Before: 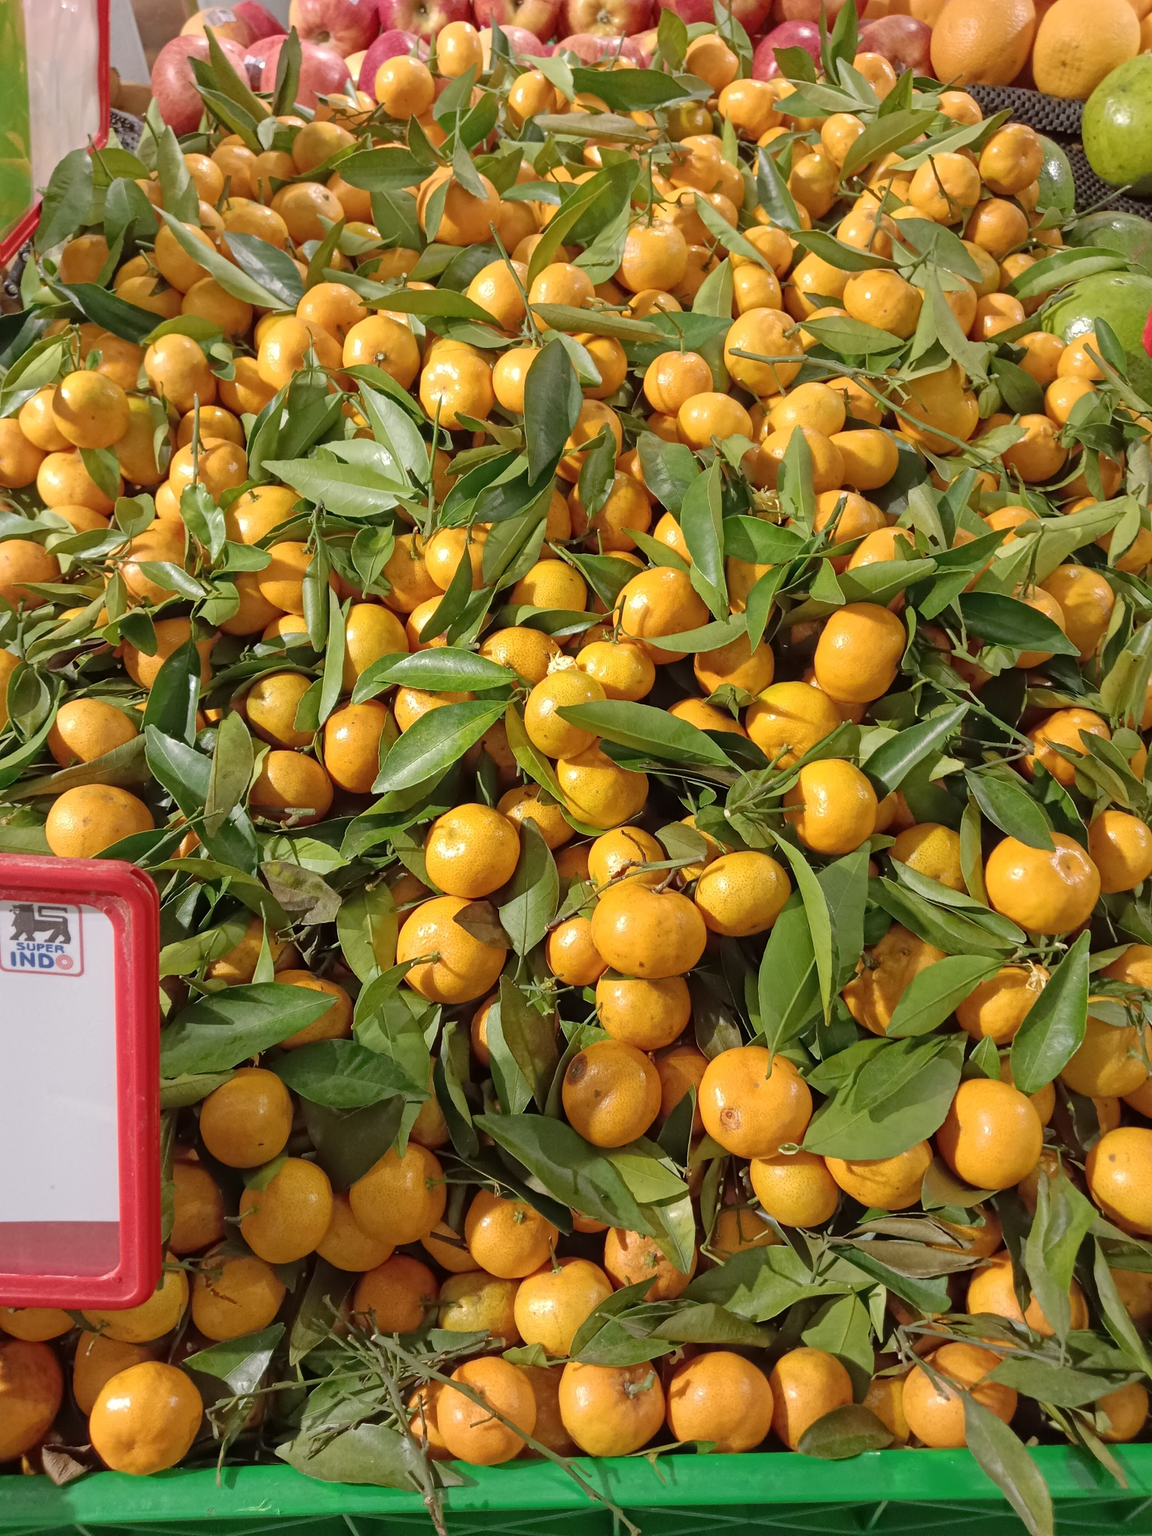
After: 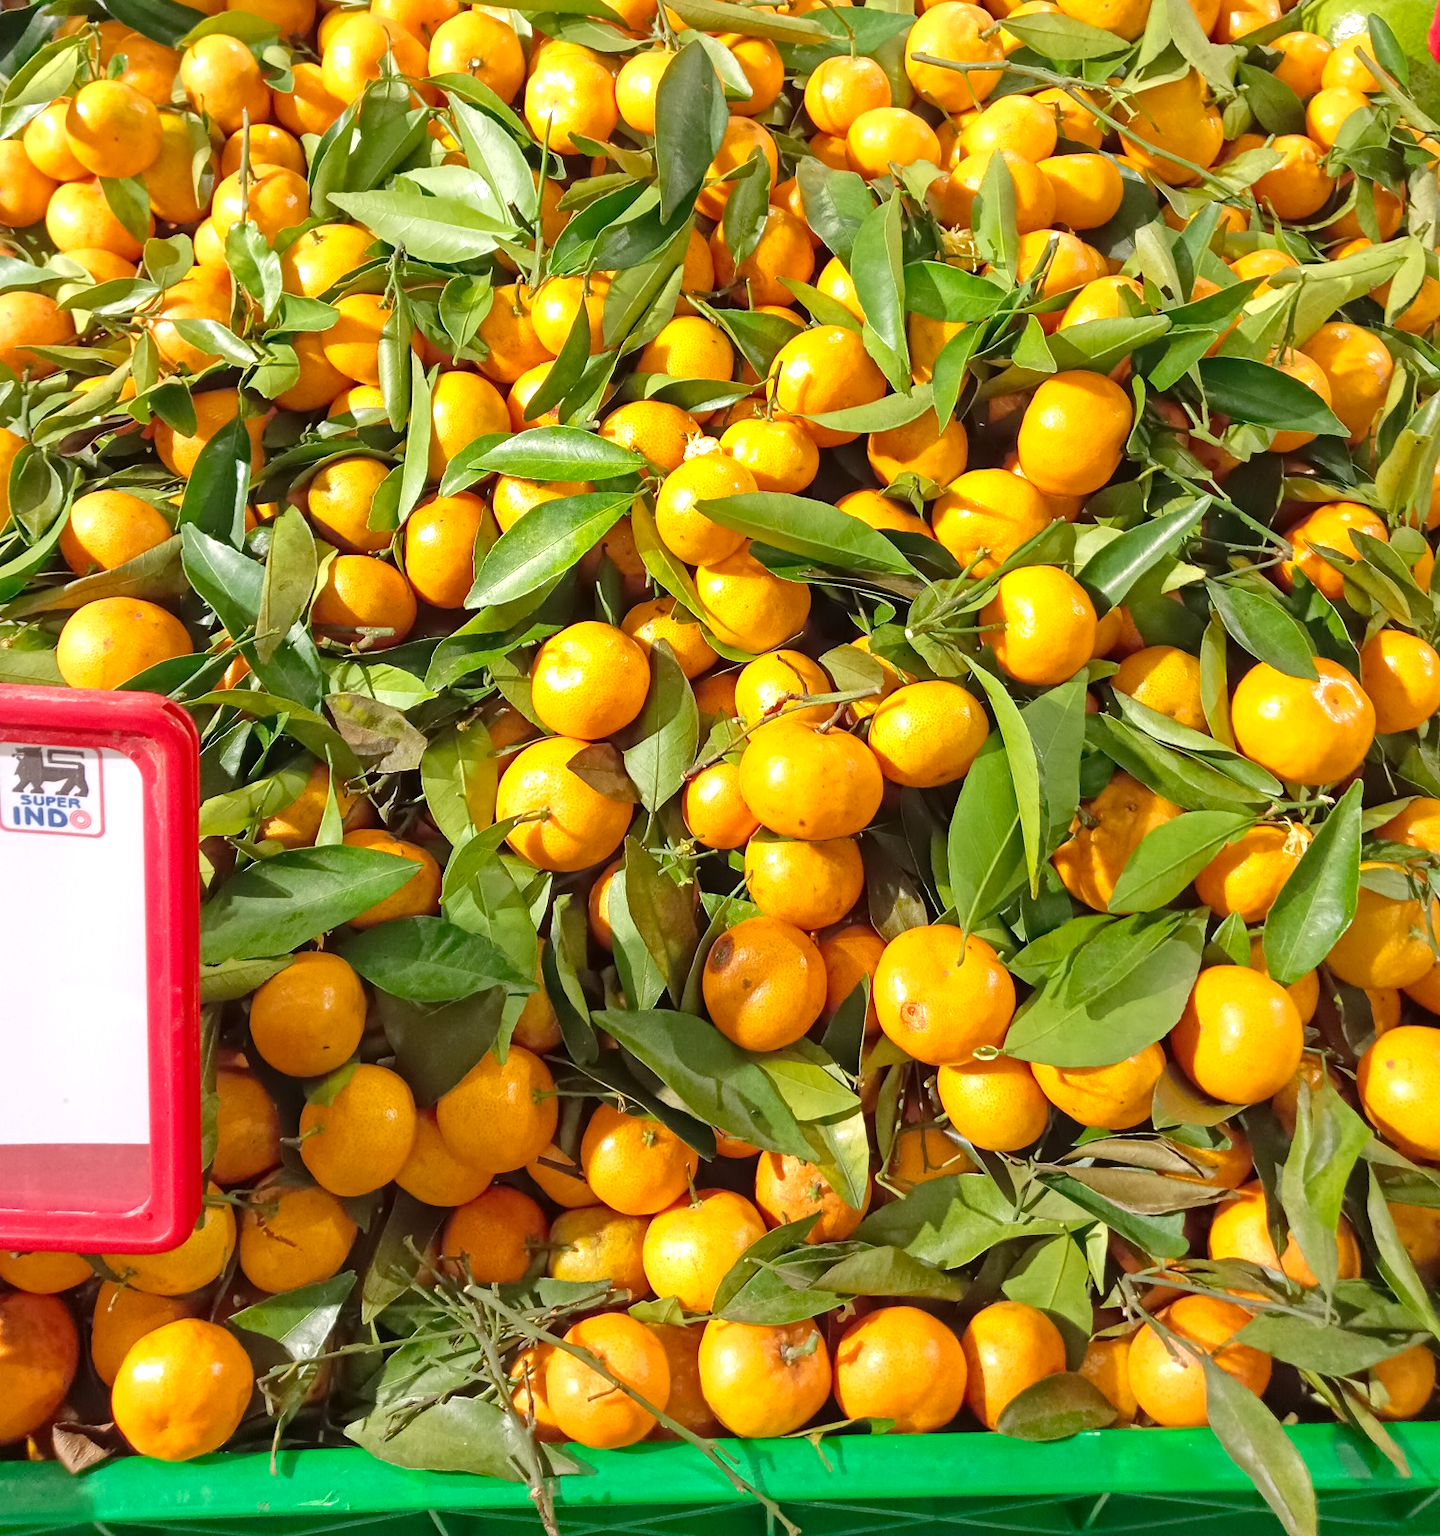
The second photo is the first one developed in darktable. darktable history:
exposure: exposure 0.7 EV, compensate highlight preservation false
crop and rotate: top 19.998%
